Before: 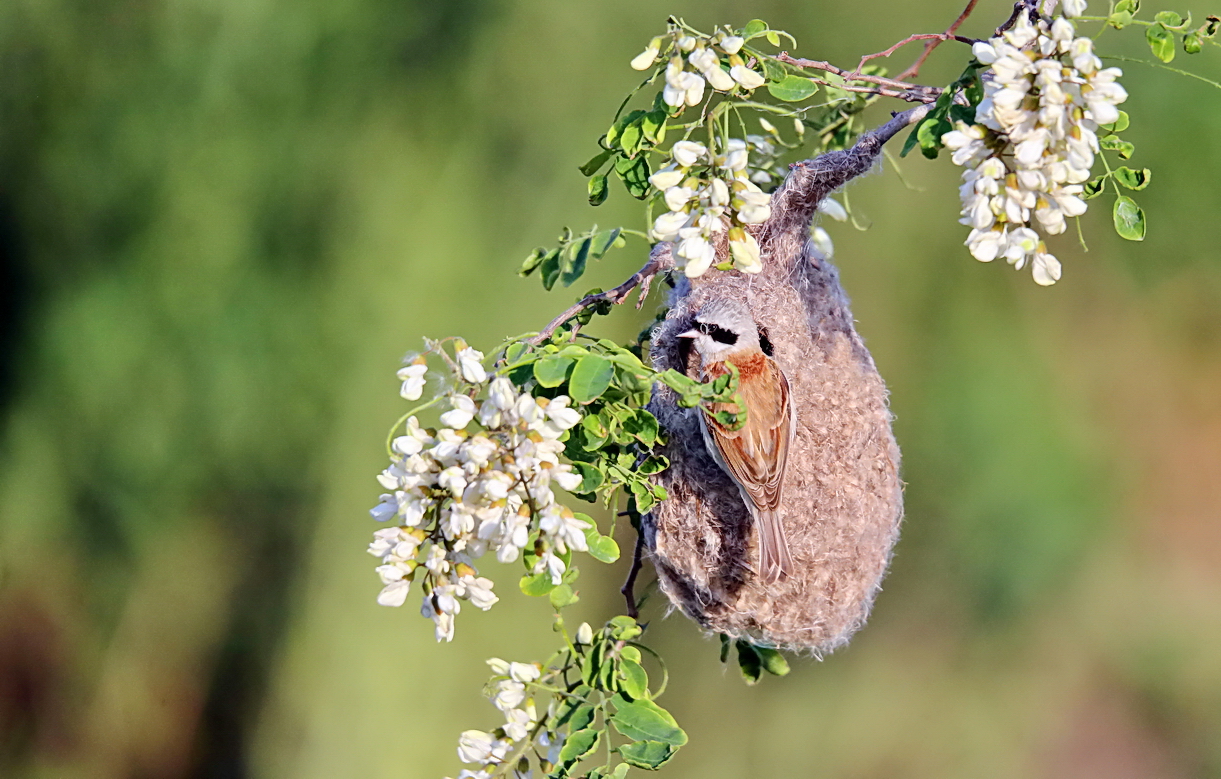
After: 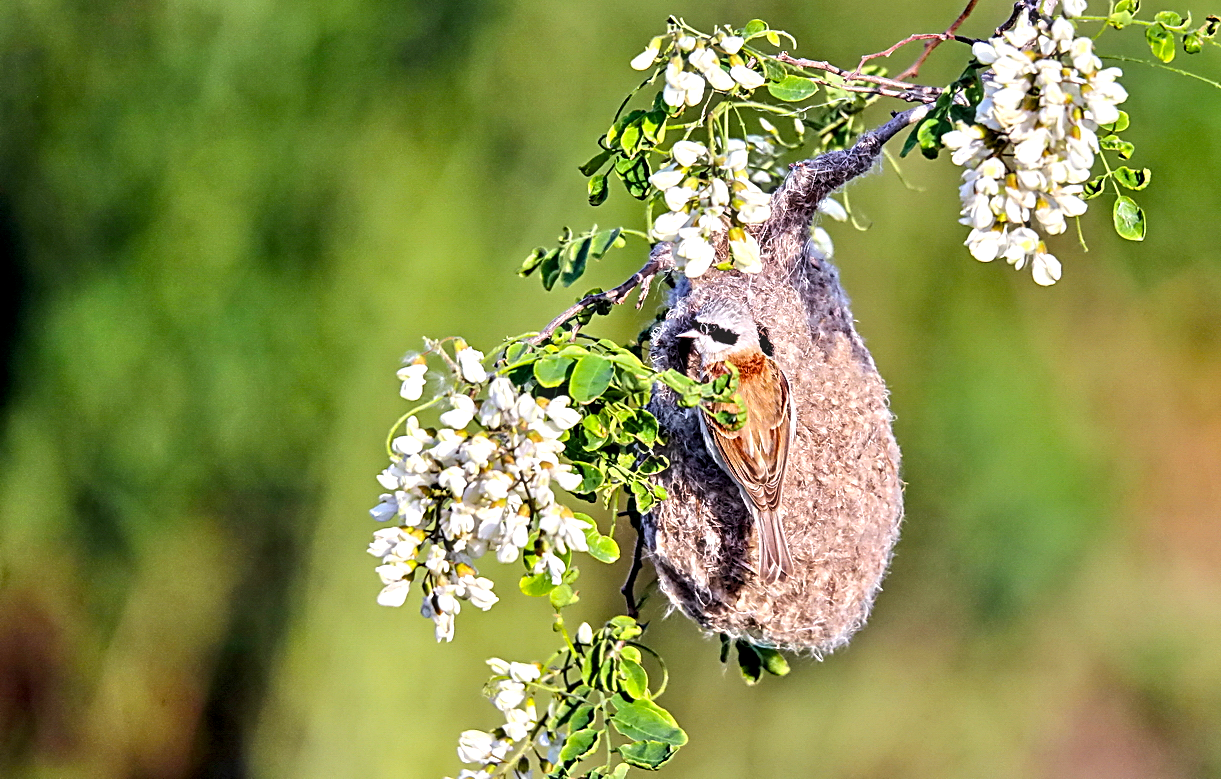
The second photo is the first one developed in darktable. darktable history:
haze removal: strength -0.097, compatibility mode true, adaptive false
contrast equalizer: octaves 7, y [[0.5, 0.542, 0.583, 0.625, 0.667, 0.708], [0.5 ×6], [0.5 ×6], [0 ×6], [0 ×6]]
color balance rgb: highlights gain › luminance 14.832%, perceptual saturation grading › global saturation 31.023%, global vibrance 9.587%
